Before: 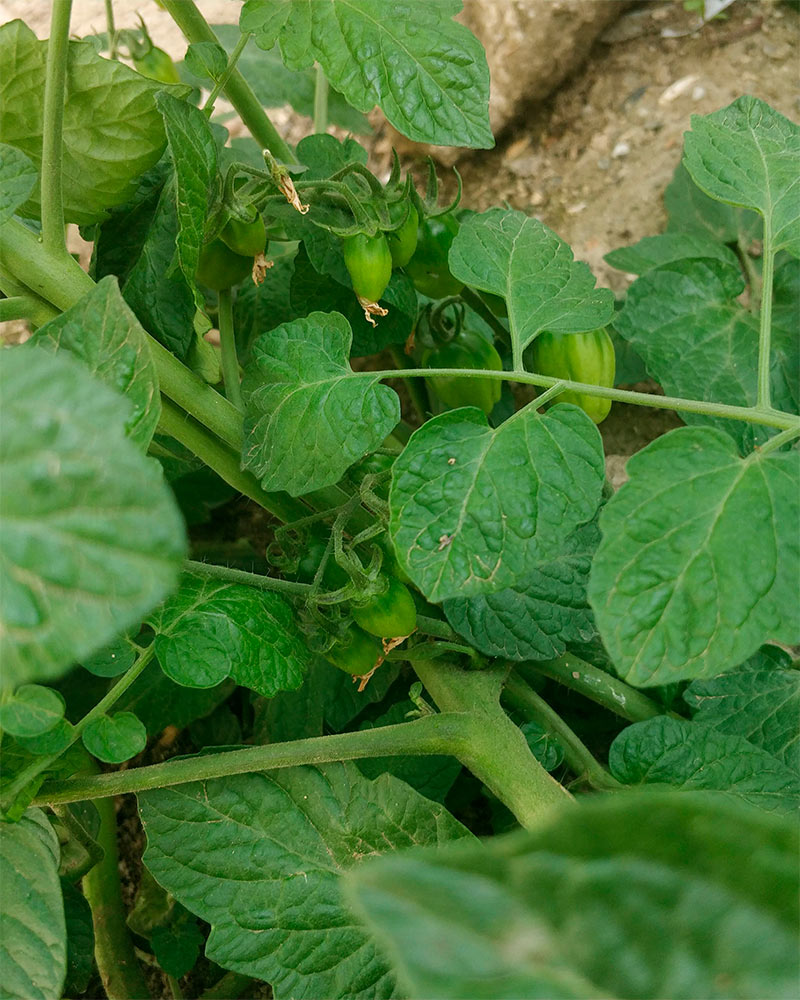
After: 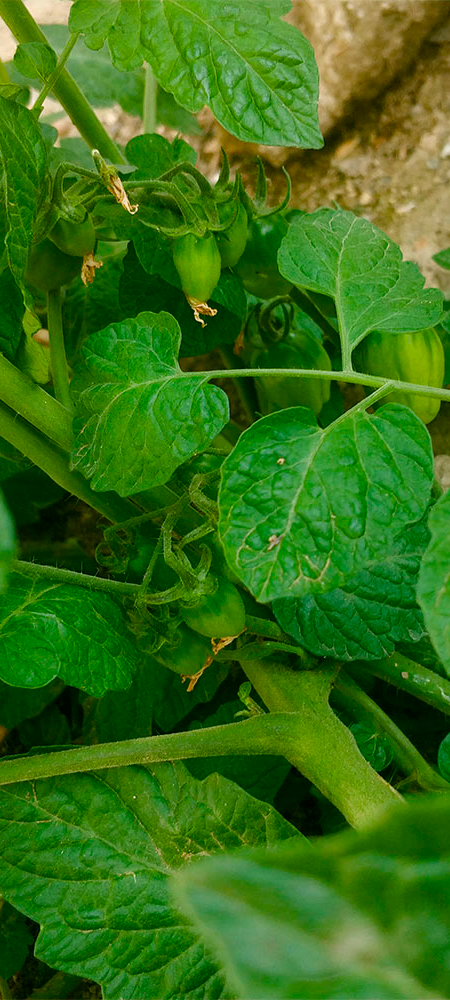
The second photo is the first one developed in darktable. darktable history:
color balance rgb: perceptual saturation grading › global saturation 35%, perceptual saturation grading › highlights -25%, perceptual saturation grading › shadows 25%, global vibrance 10%
crop: left 21.496%, right 22.254%
